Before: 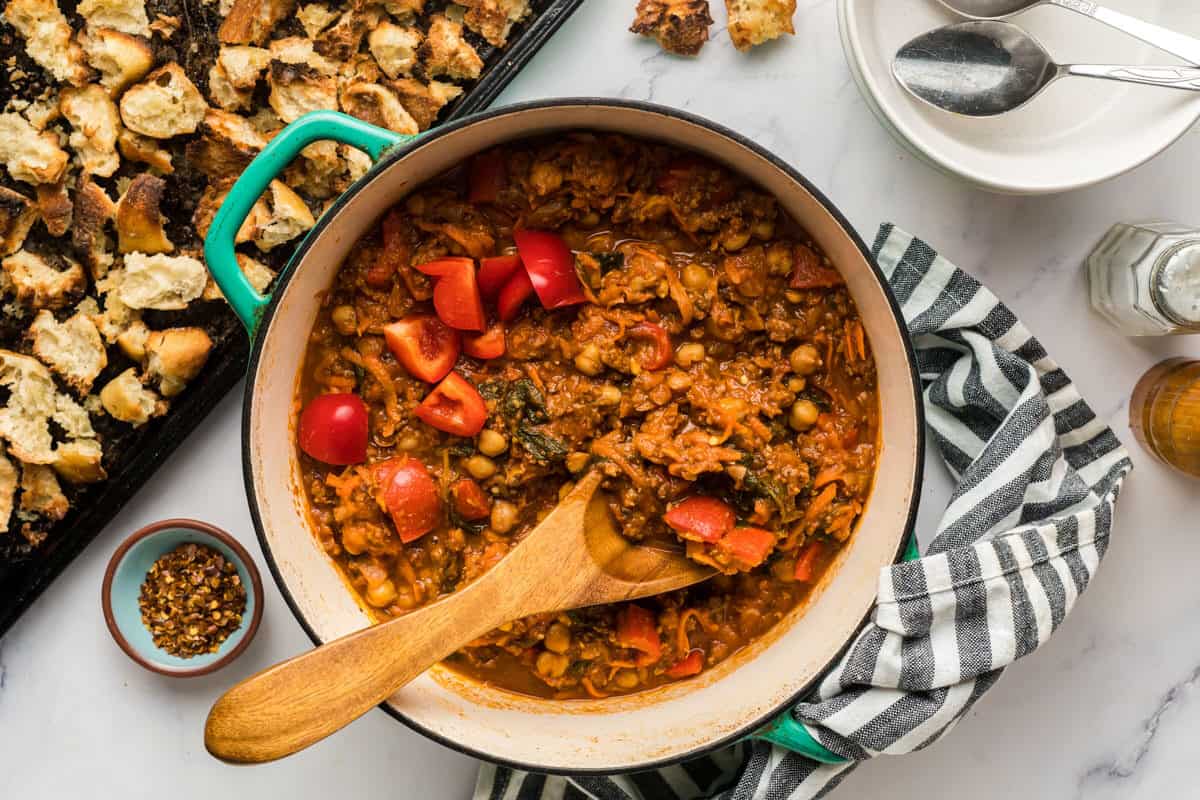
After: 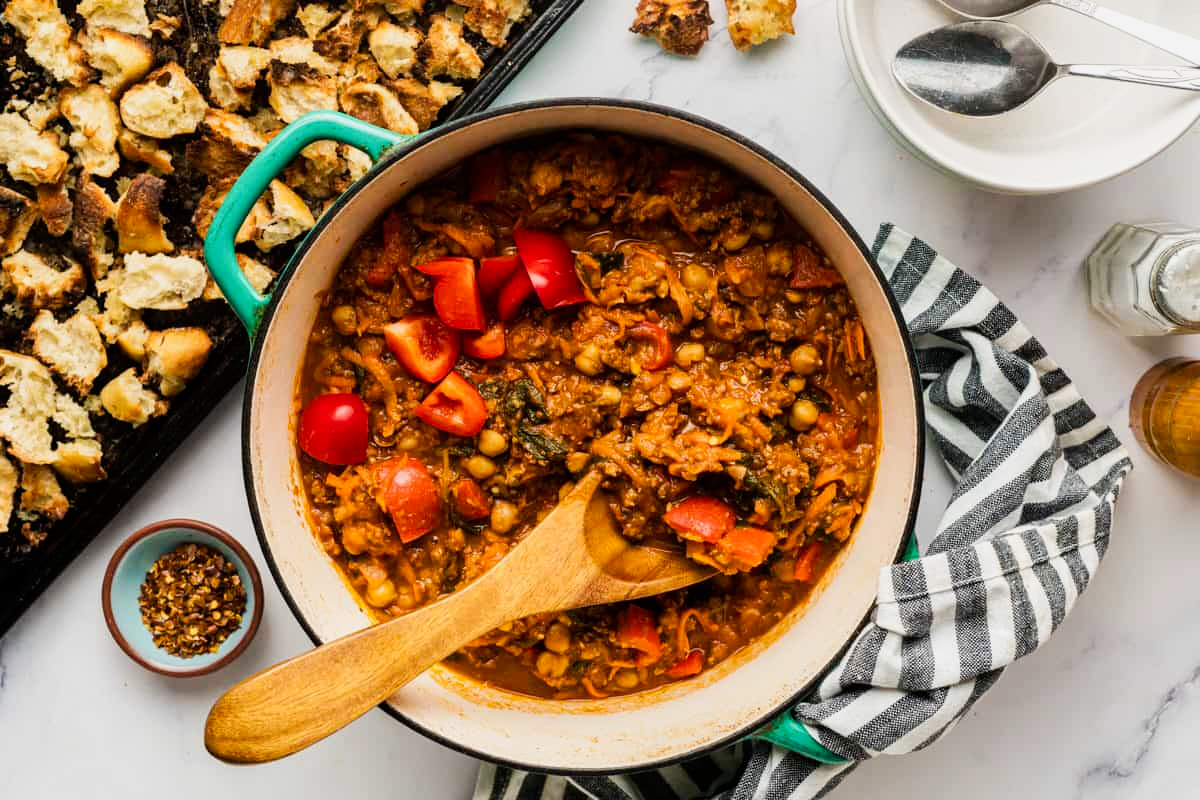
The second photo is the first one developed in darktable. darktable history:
tone curve: curves: ch0 [(0, 0) (0.058, 0.027) (0.214, 0.183) (0.304, 0.288) (0.522, 0.549) (0.658, 0.7) (0.741, 0.775) (0.844, 0.866) (0.986, 0.957)]; ch1 [(0, 0) (0.172, 0.123) (0.312, 0.296) (0.437, 0.429) (0.471, 0.469) (0.502, 0.5) (0.513, 0.515) (0.572, 0.603) (0.617, 0.653) (0.68, 0.724) (0.889, 0.924) (1, 1)]; ch2 [(0, 0) (0.411, 0.424) (0.489, 0.49) (0.502, 0.5) (0.517, 0.519) (0.549, 0.578) (0.604, 0.628) (0.693, 0.686) (1, 1)], preserve colors none
